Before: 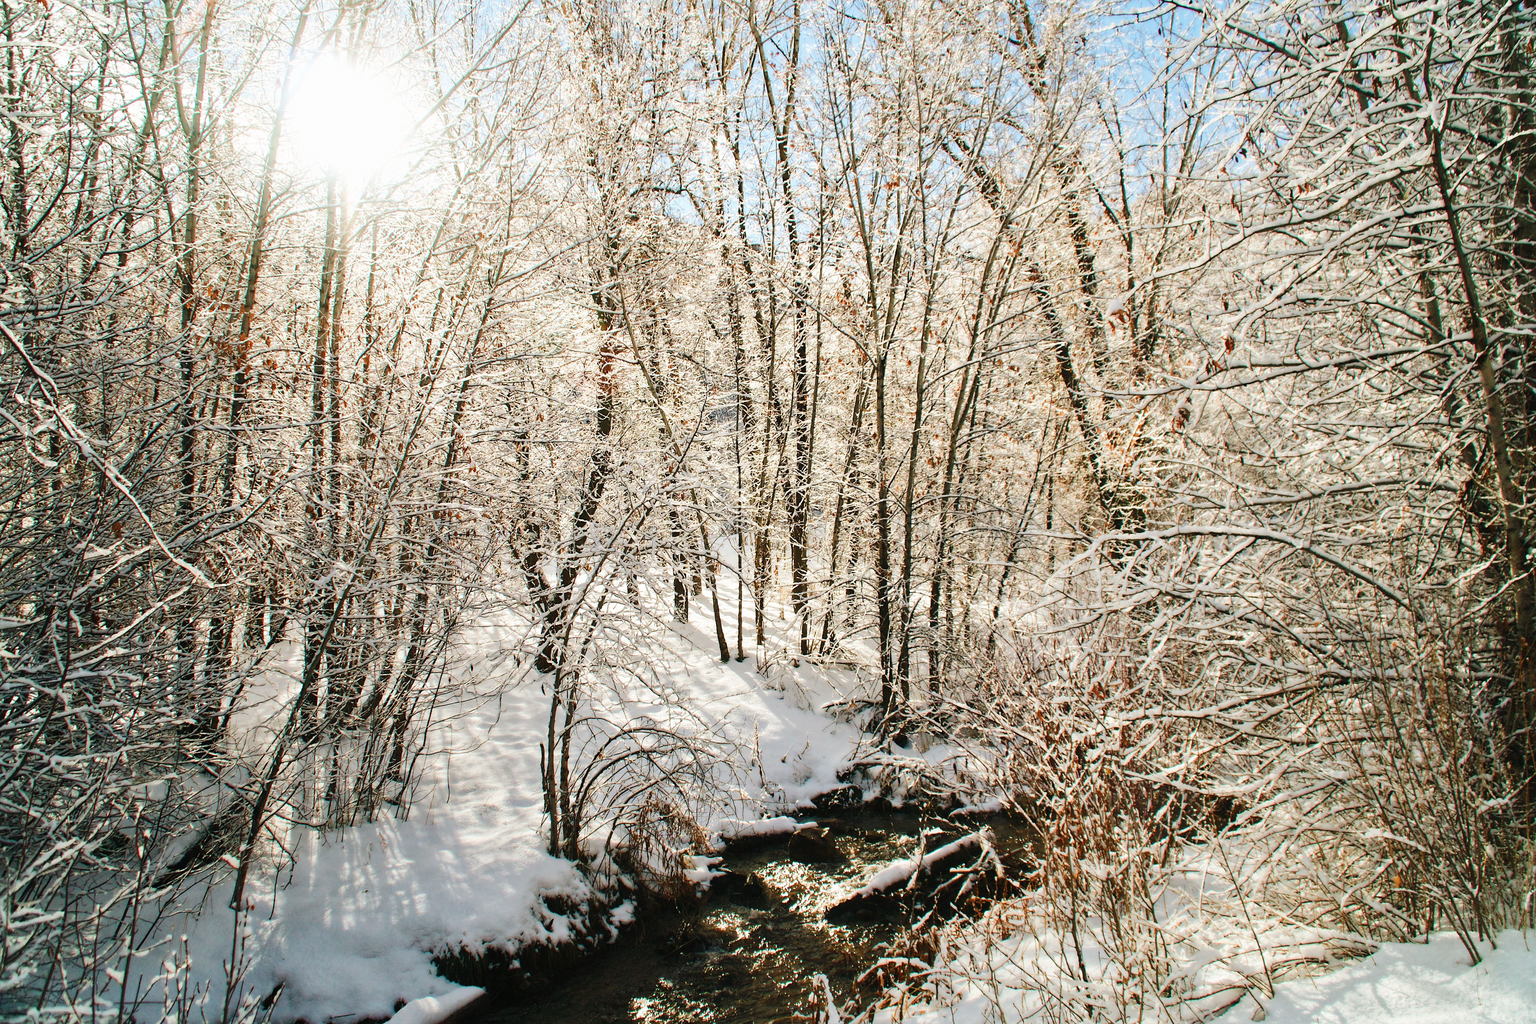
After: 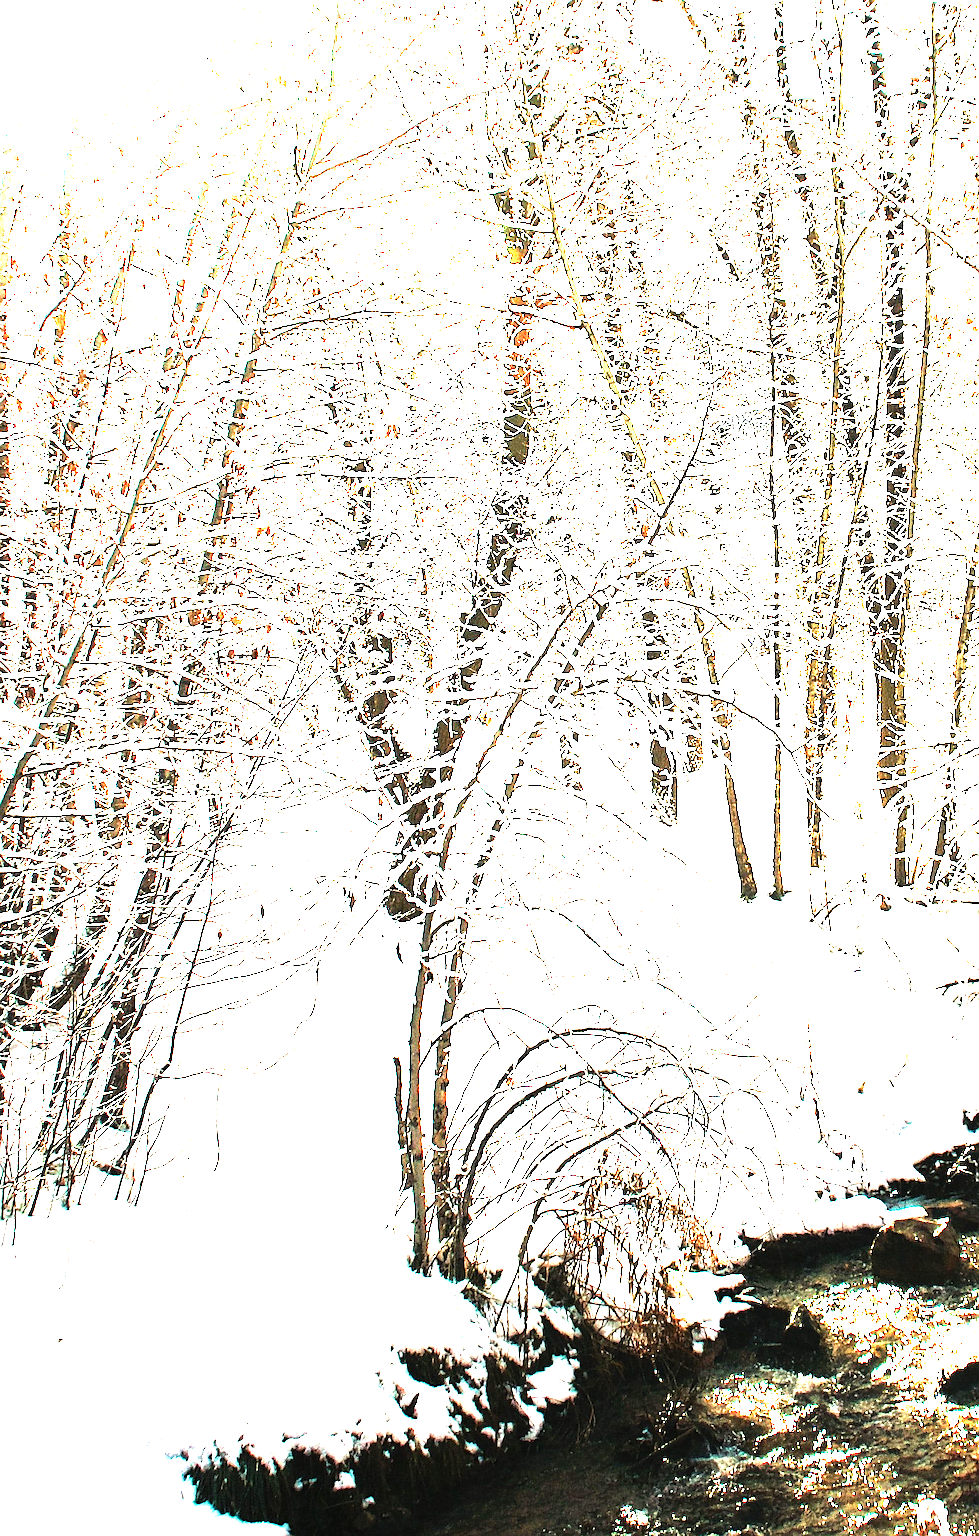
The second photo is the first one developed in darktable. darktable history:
levels: white 99.94%, levels [0, 0.352, 0.703]
crop and rotate: left 21.845%, top 18.889%, right 44.943%, bottom 2.963%
tone equalizer: -8 EV -1.09 EV, -7 EV -0.999 EV, -6 EV -0.85 EV, -5 EV -0.606 EV, -3 EV 0.609 EV, -2 EV 0.859 EV, -1 EV 0.992 EV, +0 EV 1.07 EV, mask exposure compensation -0.505 EV
sharpen: on, module defaults
exposure: black level correction 0, exposure 1.106 EV, compensate highlight preservation false
